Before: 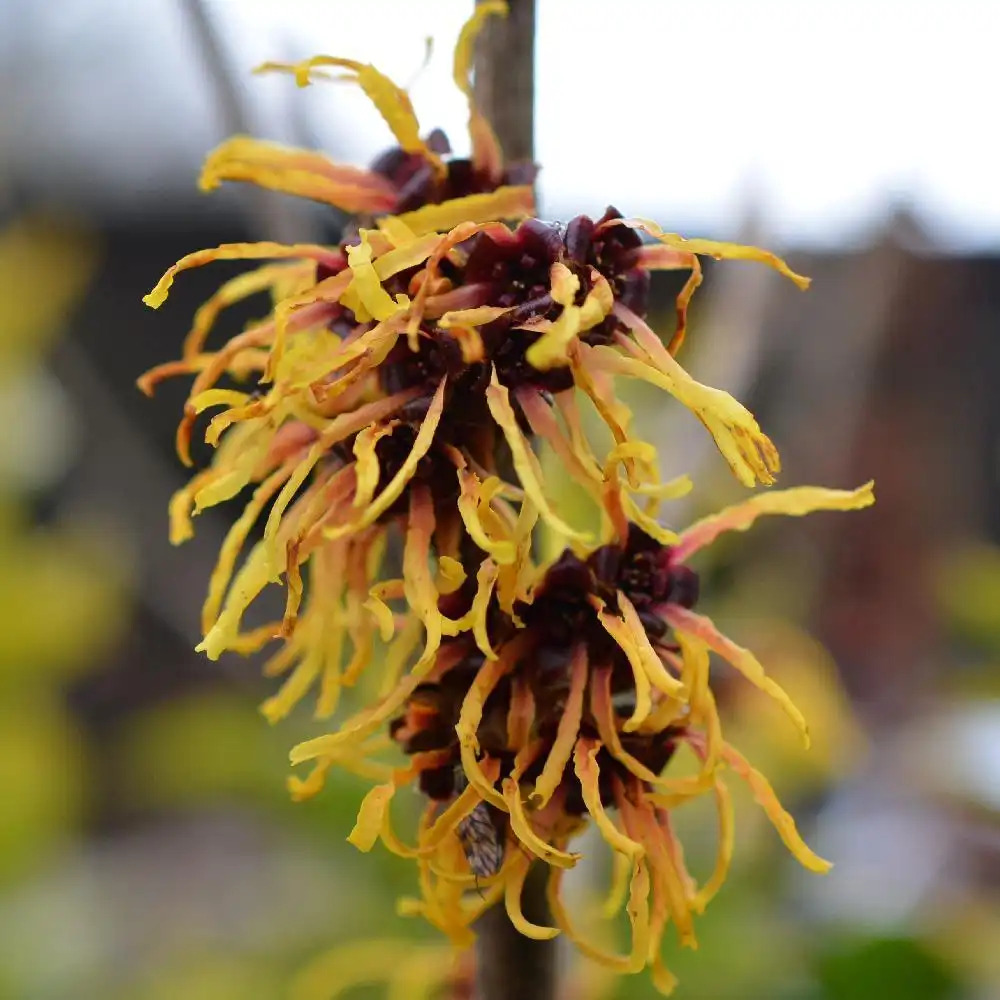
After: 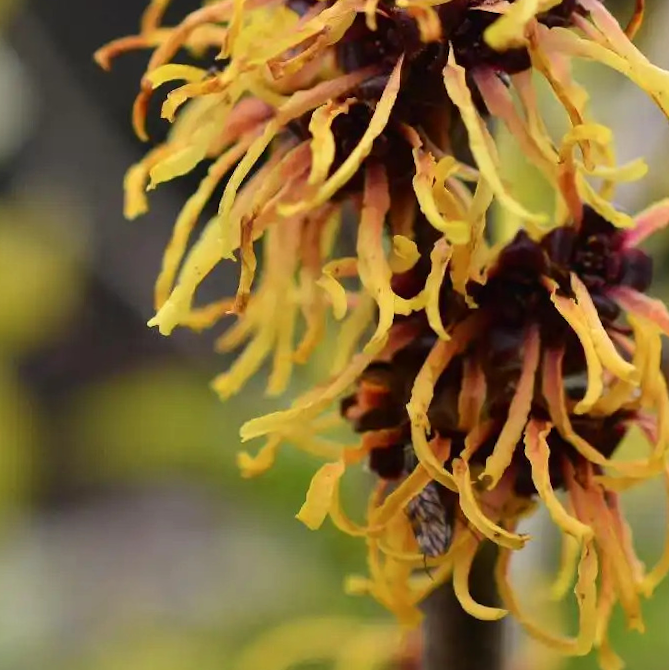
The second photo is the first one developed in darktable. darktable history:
contrast brightness saturation: contrast 0.145, brightness 0.041
crop and rotate: angle -1.01°, left 3.744%, top 31.746%, right 28.125%
